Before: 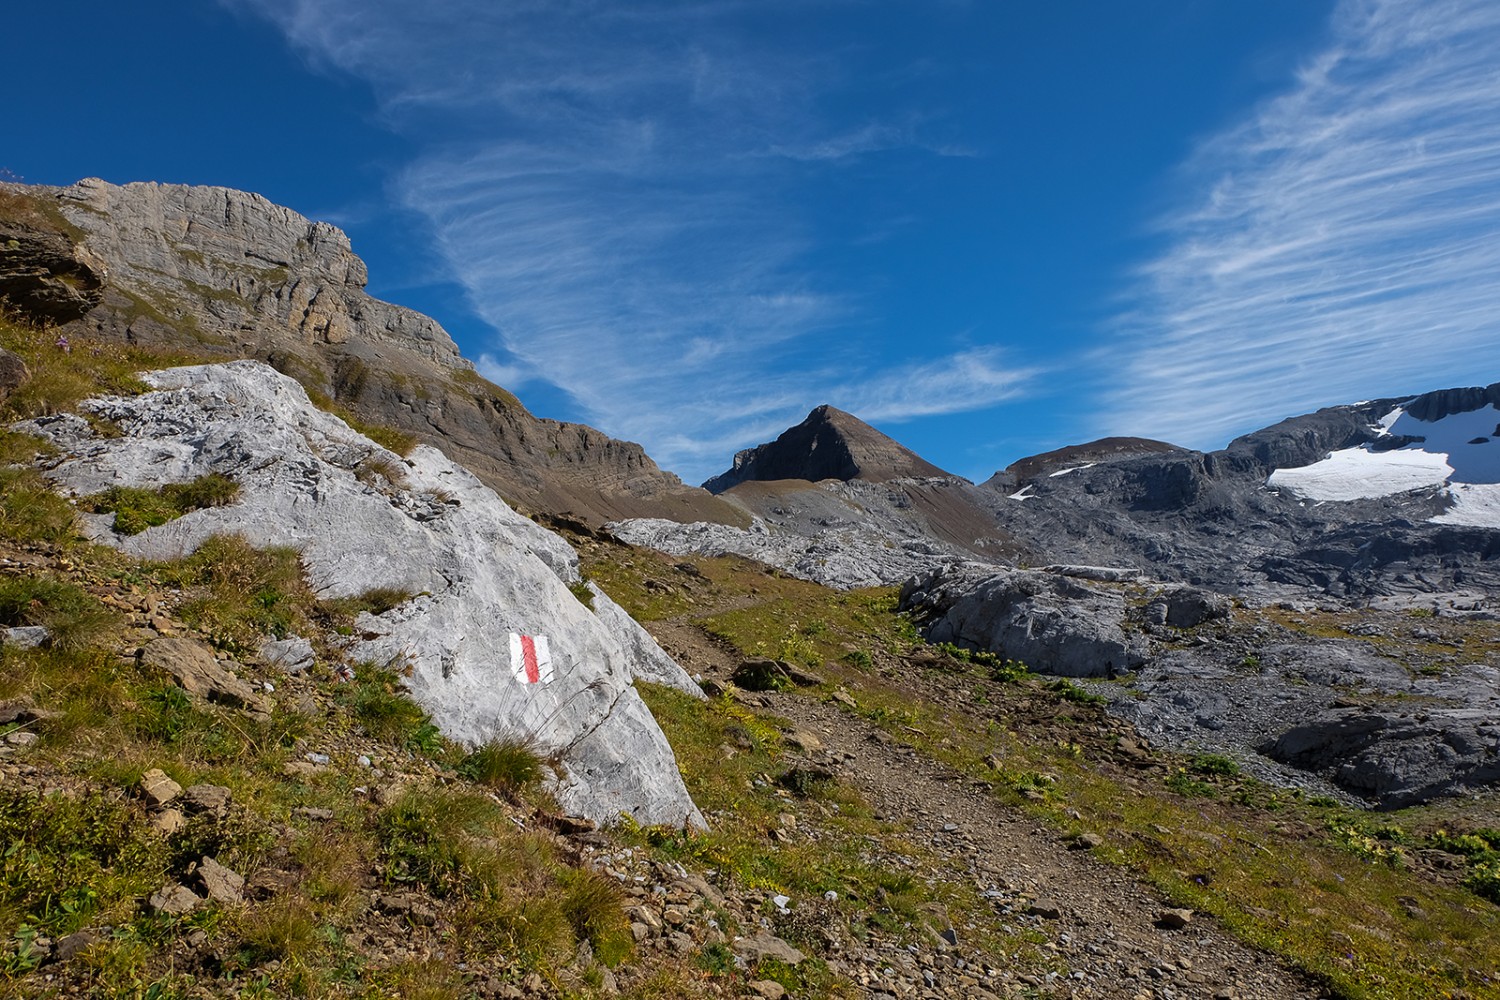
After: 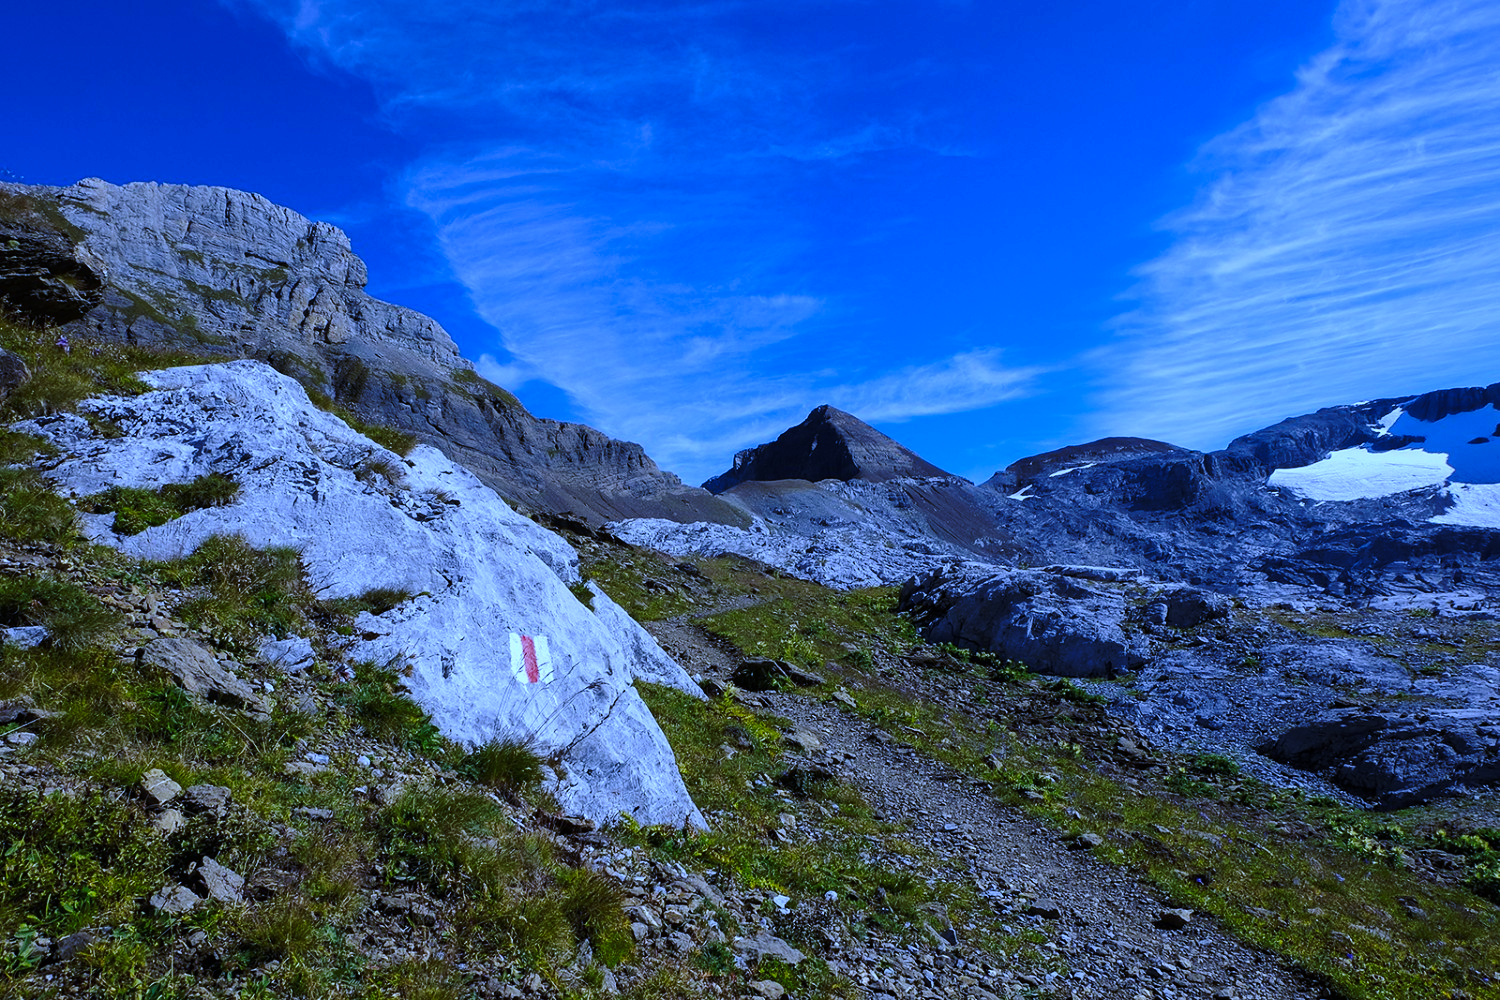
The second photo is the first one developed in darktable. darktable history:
base curve: curves: ch0 [(0, 0) (0.073, 0.04) (0.157, 0.139) (0.492, 0.492) (0.758, 0.758) (1, 1)], preserve colors none
white balance: red 0.766, blue 1.537
